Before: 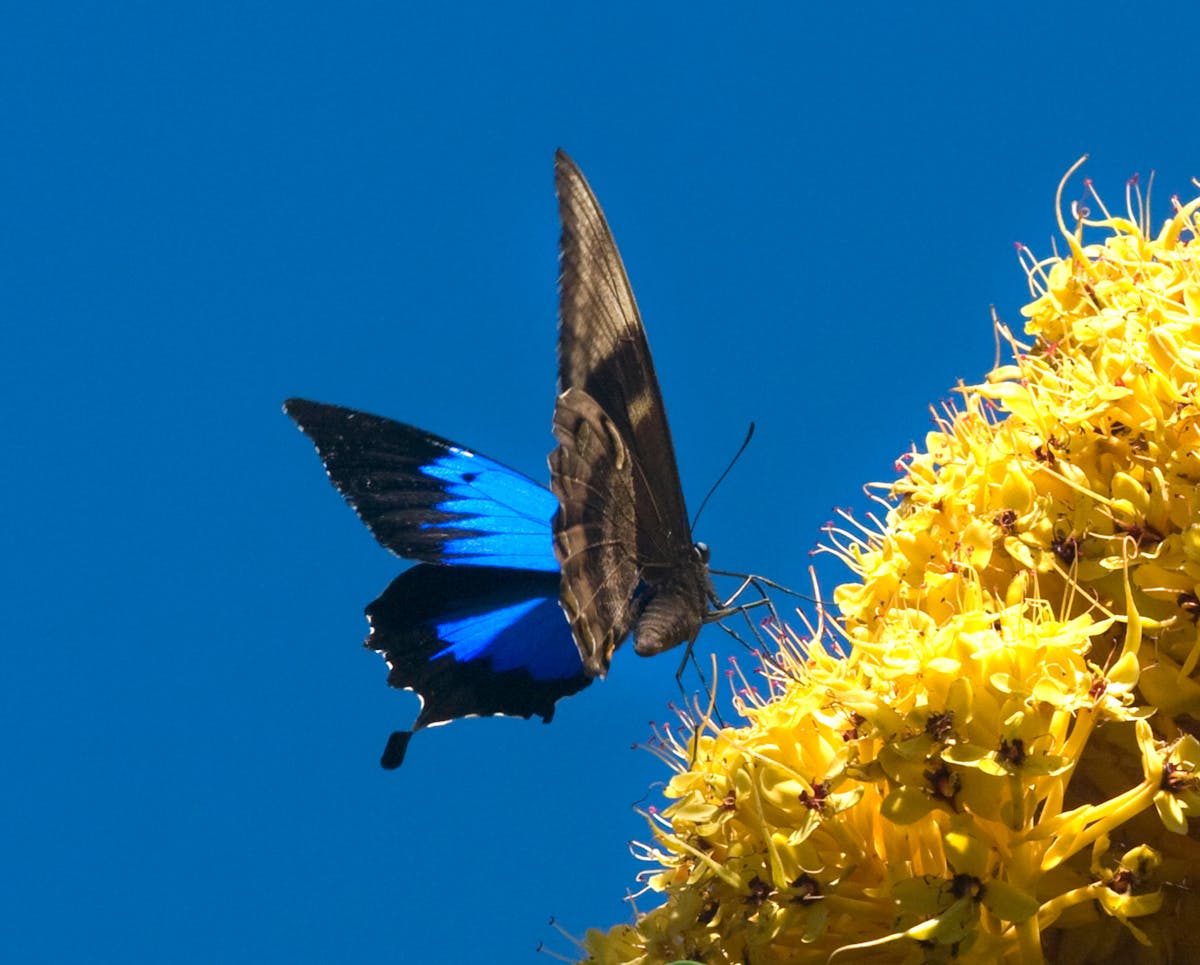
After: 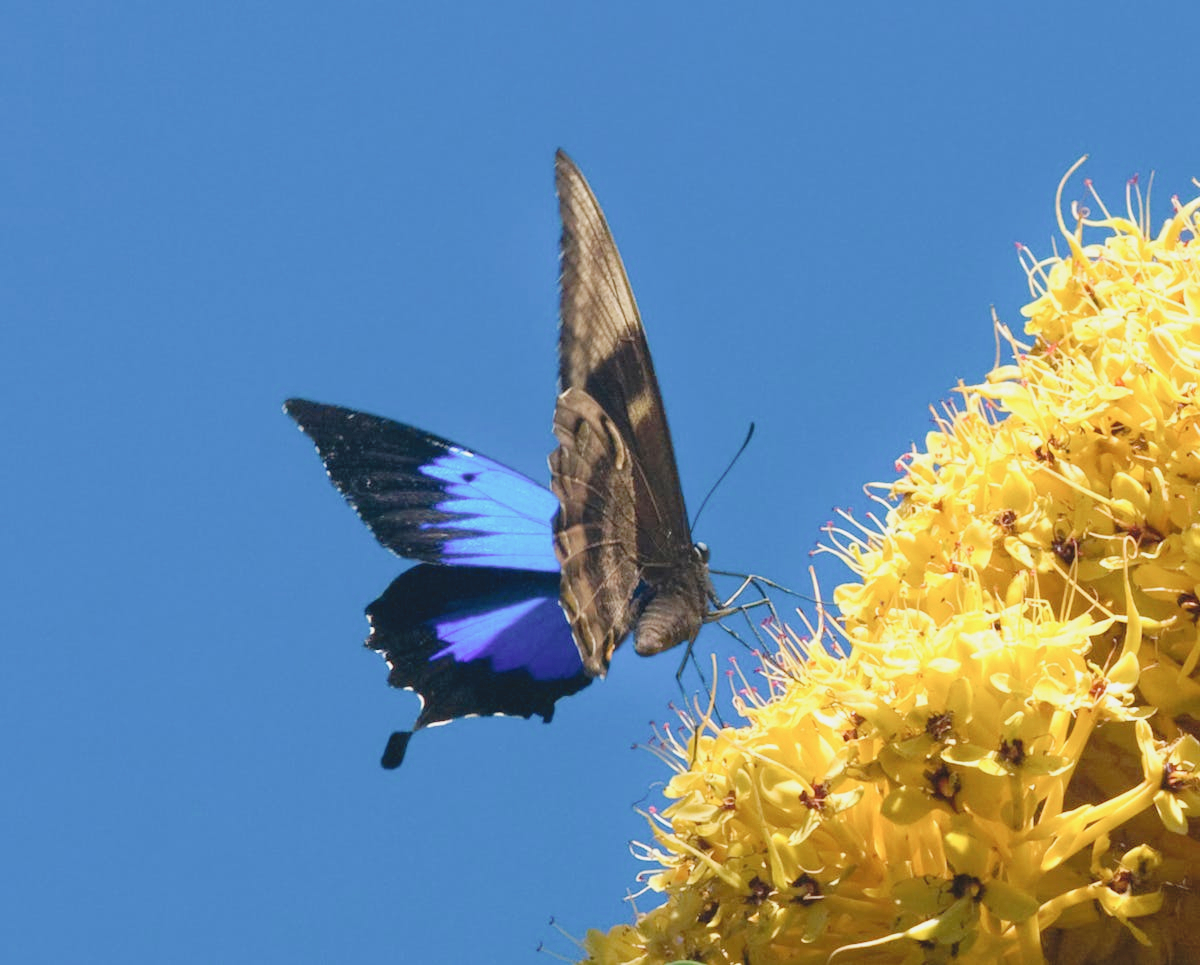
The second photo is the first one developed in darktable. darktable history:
contrast brightness saturation: contrast -0.134, brightness 0.054, saturation -0.115
tone curve: curves: ch0 [(0, 0) (0.003, 0.005) (0.011, 0.011) (0.025, 0.022) (0.044, 0.038) (0.069, 0.062) (0.1, 0.091) (0.136, 0.128) (0.177, 0.183) (0.224, 0.246) (0.277, 0.325) (0.335, 0.403) (0.399, 0.473) (0.468, 0.557) (0.543, 0.638) (0.623, 0.709) (0.709, 0.782) (0.801, 0.847) (0.898, 0.923) (1, 1)], preserve colors none
